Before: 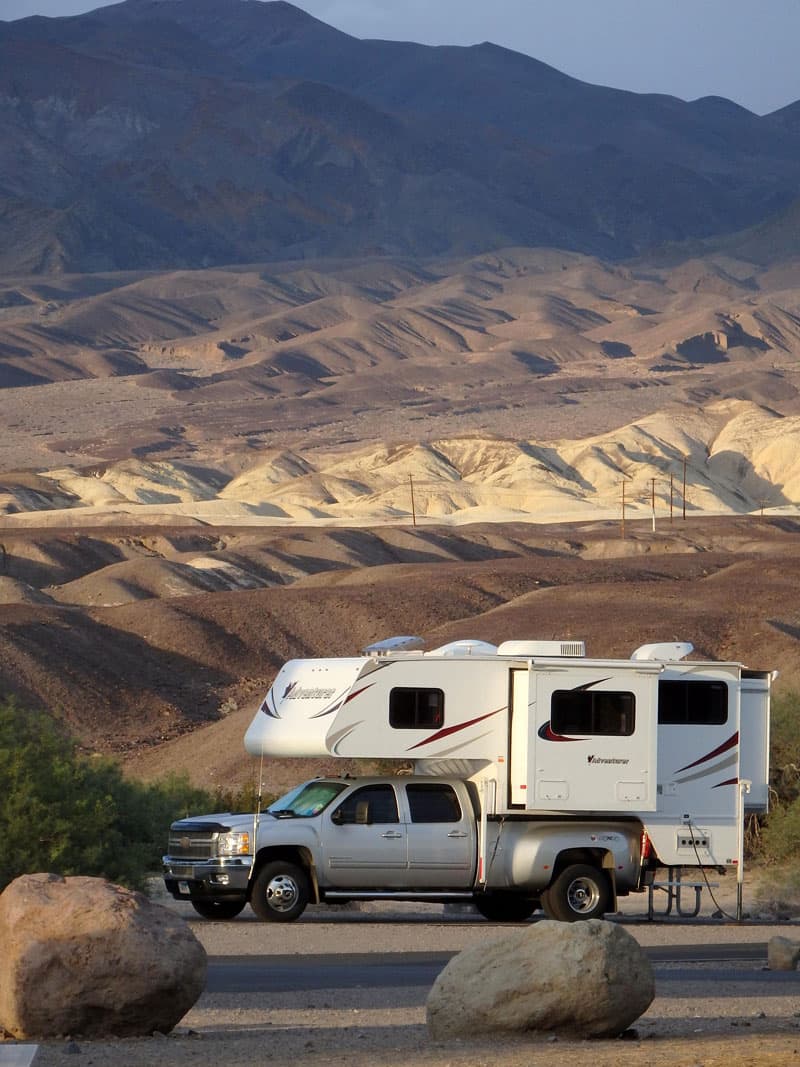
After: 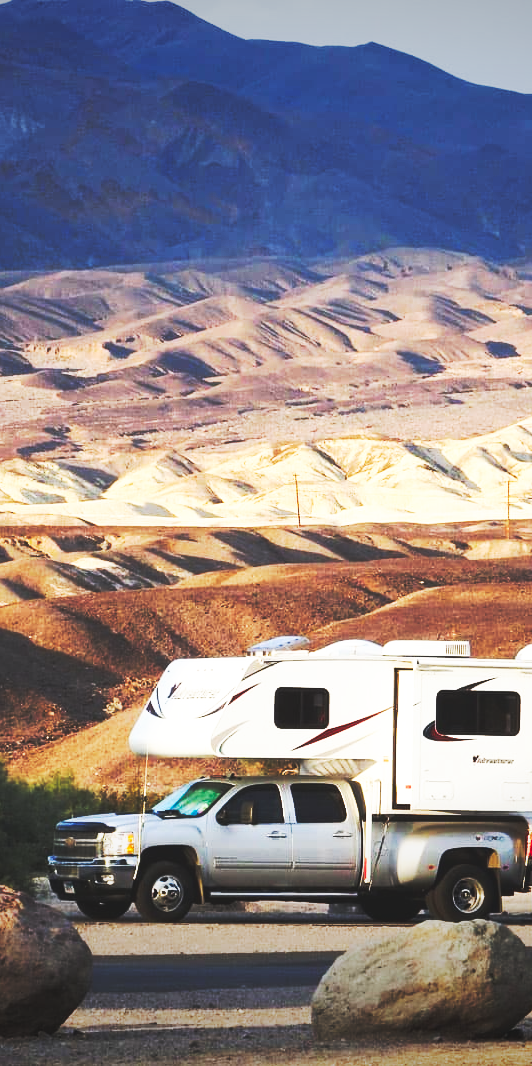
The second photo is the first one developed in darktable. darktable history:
crop and rotate: left 14.409%, right 18.969%
vignetting: fall-off radius 101.18%, brightness -0.588, saturation -0.125, width/height ratio 1.342
base curve: curves: ch0 [(0, 0.015) (0.085, 0.116) (0.134, 0.298) (0.19, 0.545) (0.296, 0.764) (0.599, 0.982) (1, 1)], preserve colors none
